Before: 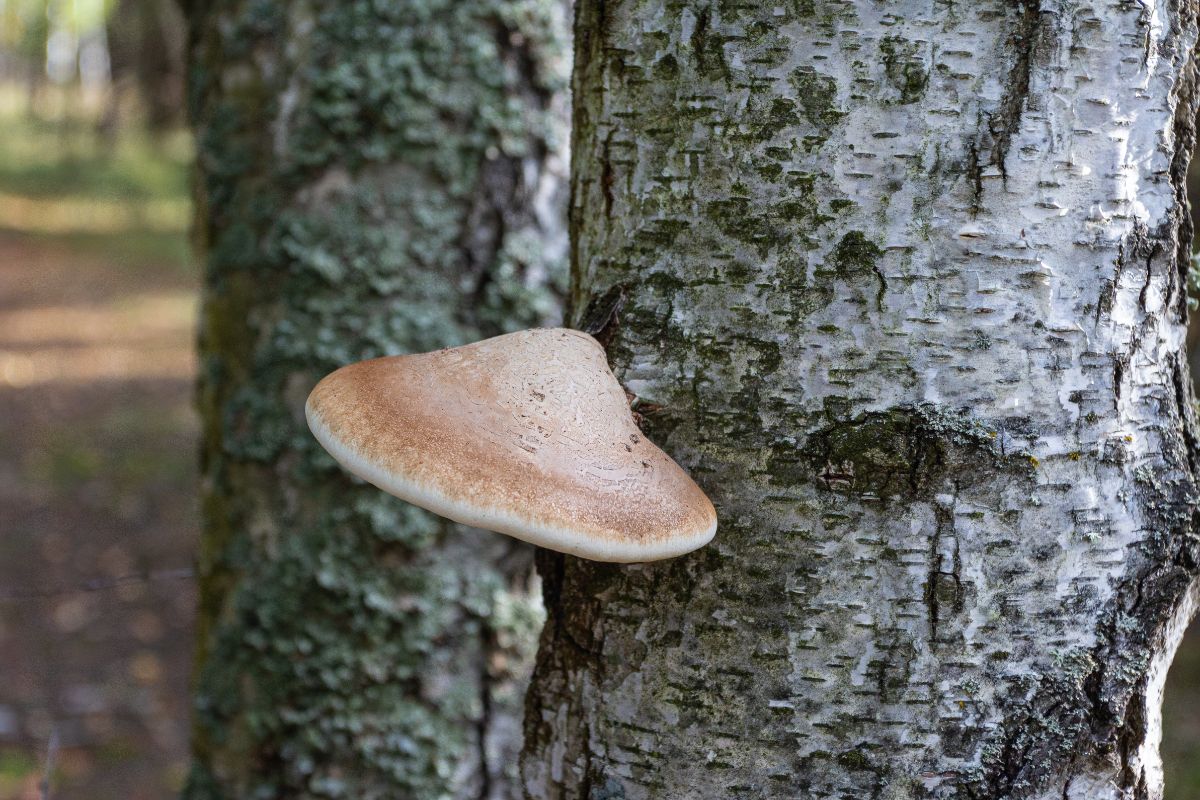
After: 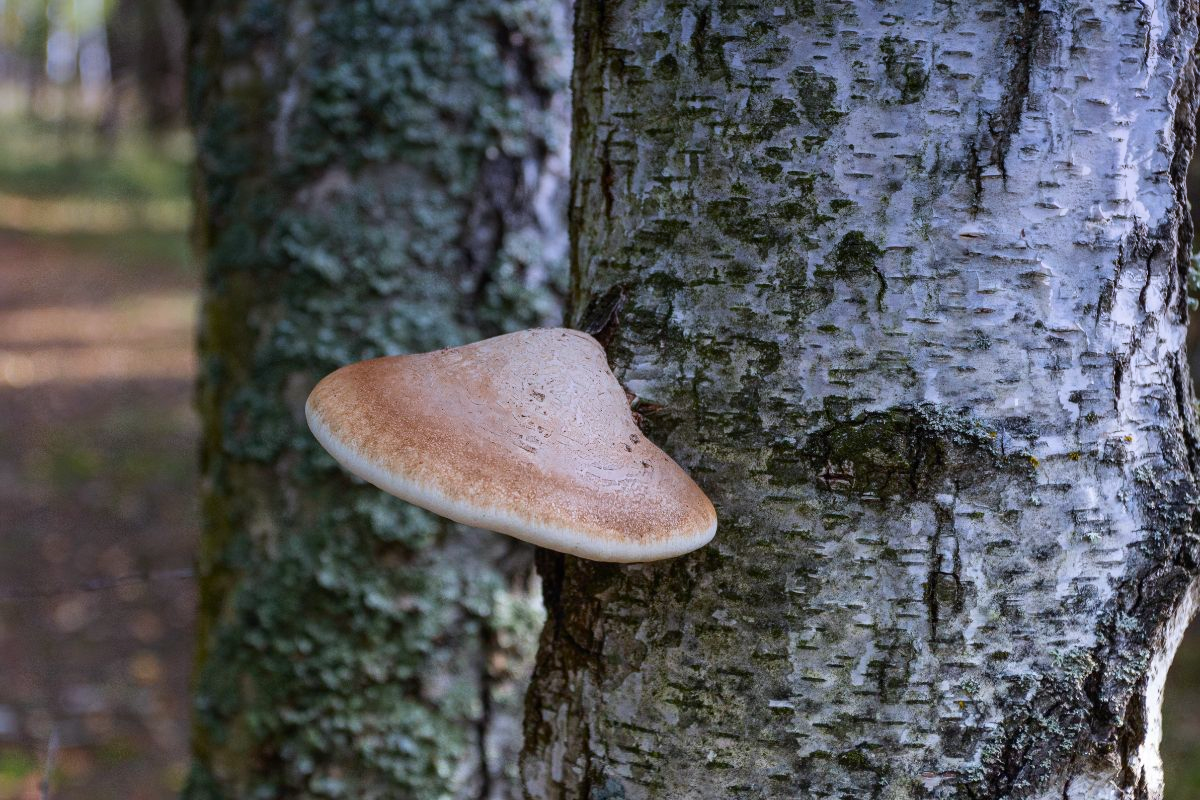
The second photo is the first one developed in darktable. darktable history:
contrast brightness saturation: contrast 0.08, saturation 0.2
graduated density: hue 238.83°, saturation 50%
